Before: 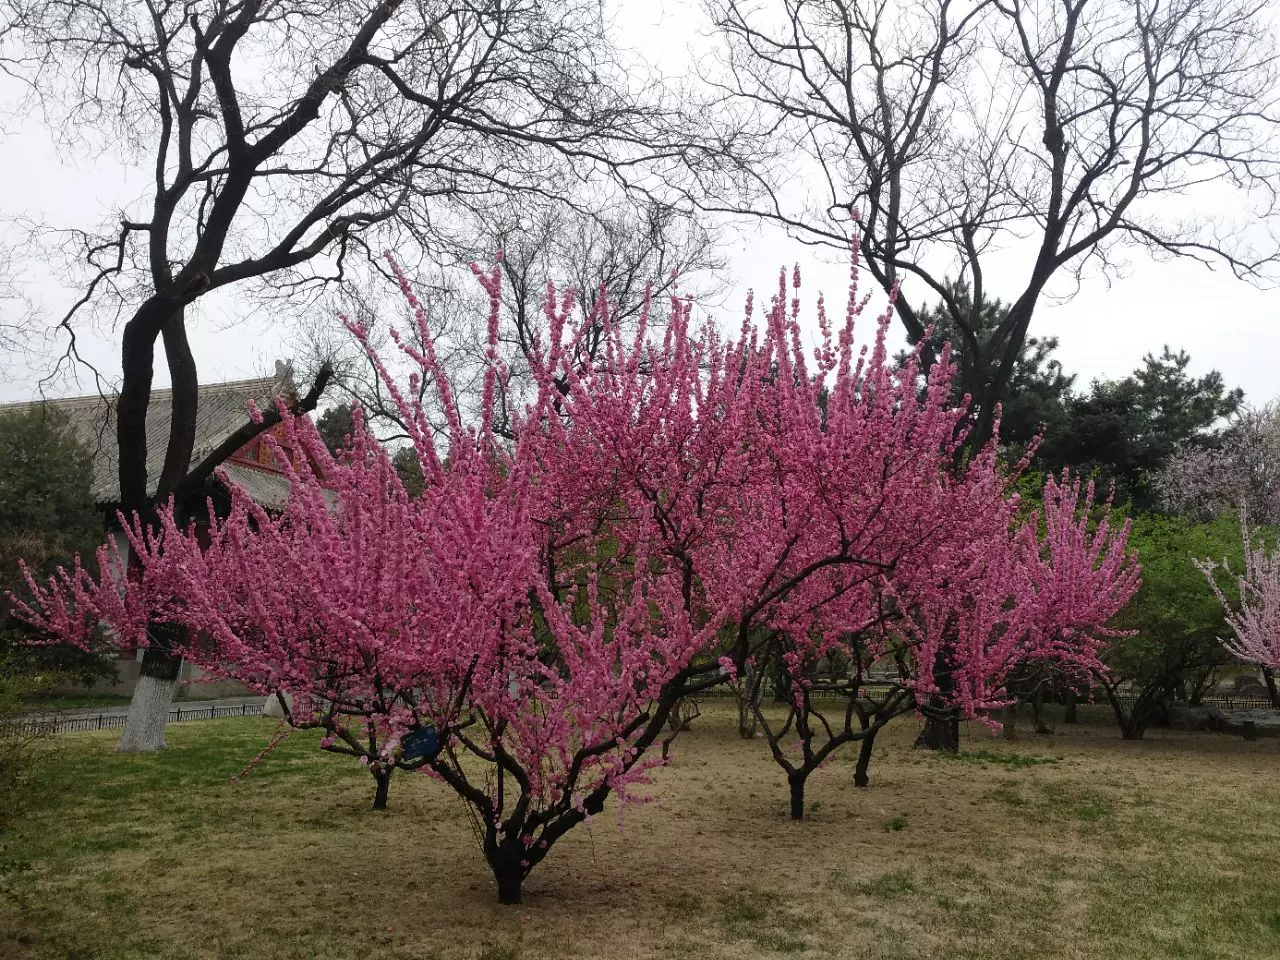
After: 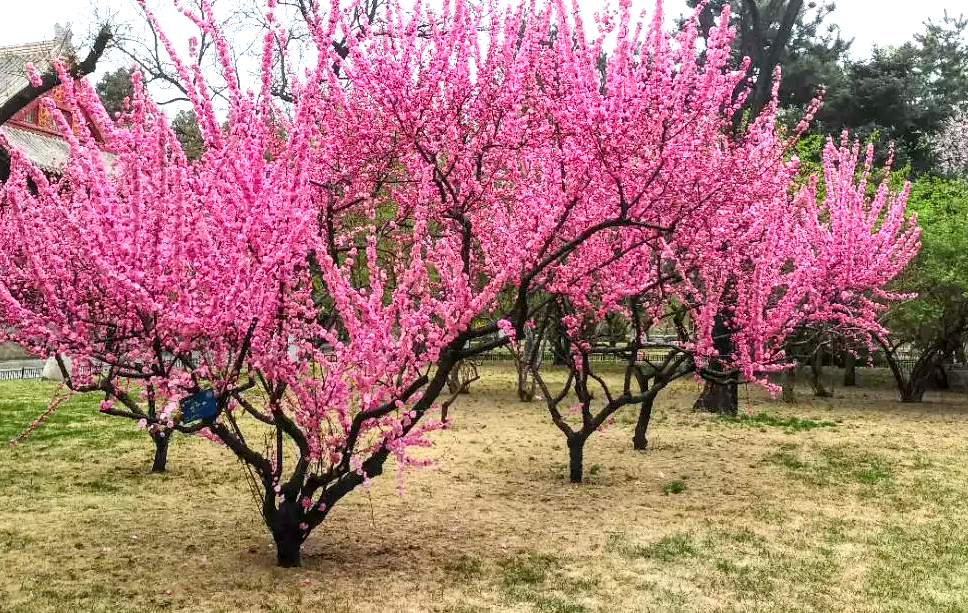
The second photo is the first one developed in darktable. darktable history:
exposure: black level correction 0.001, exposure 1.3 EV, compensate highlight preservation false
white balance: red 0.988, blue 1.017
crop and rotate: left 17.299%, top 35.115%, right 7.015%, bottom 1.024%
local contrast: on, module defaults
contrast brightness saturation: contrast 0.2, brightness 0.16, saturation 0.22
